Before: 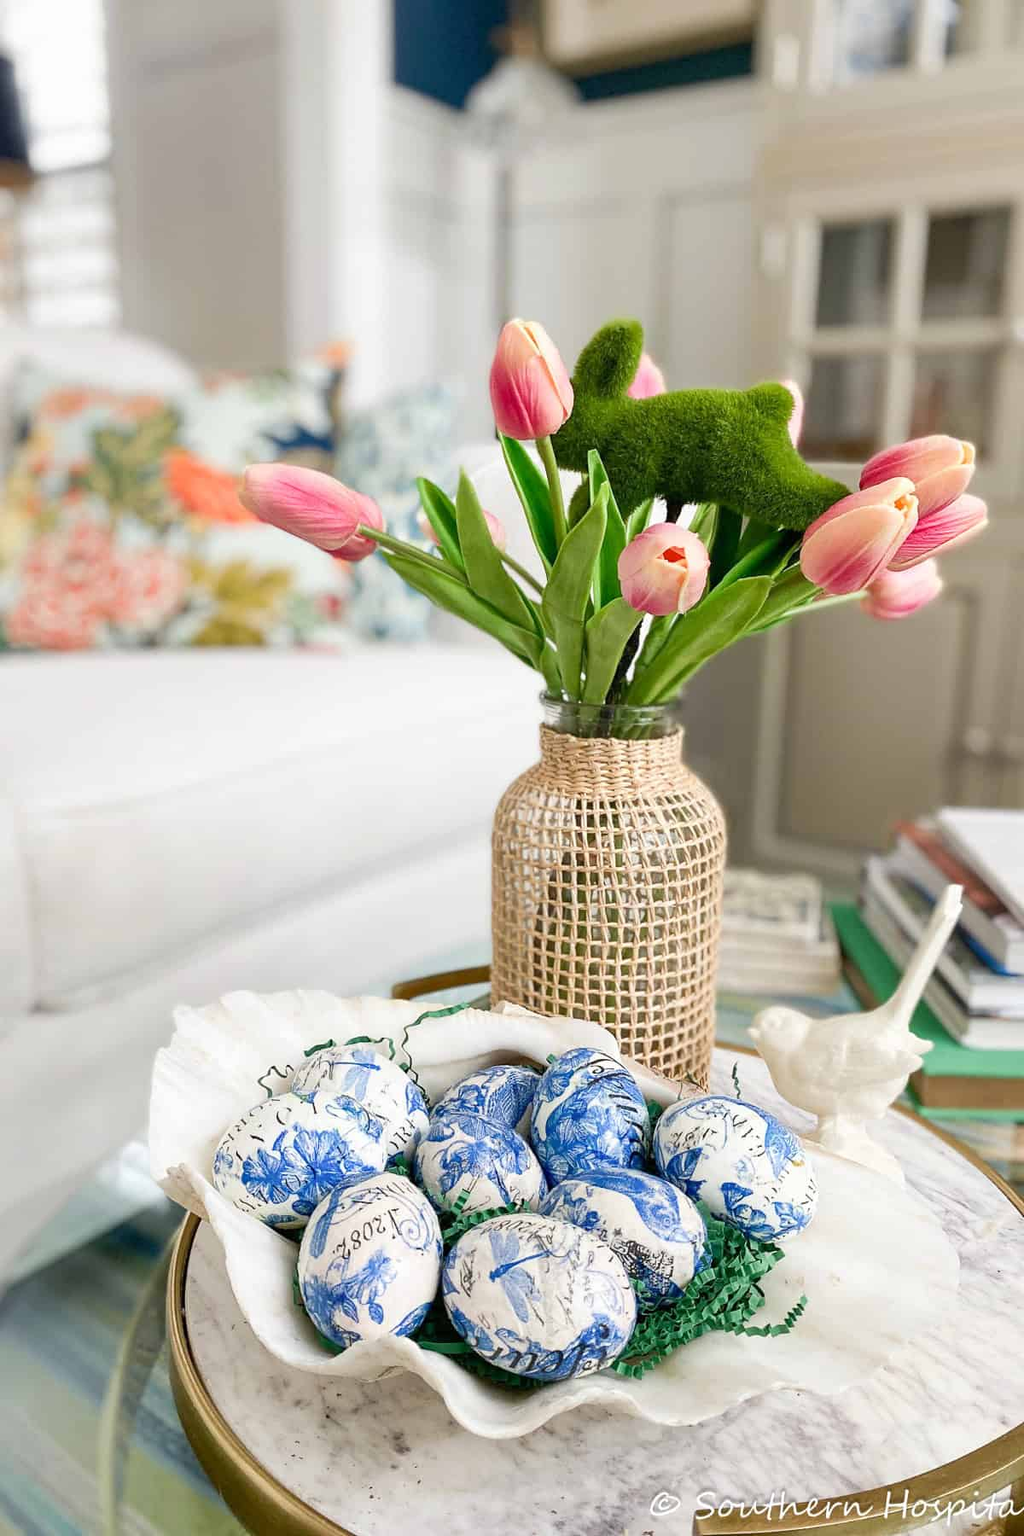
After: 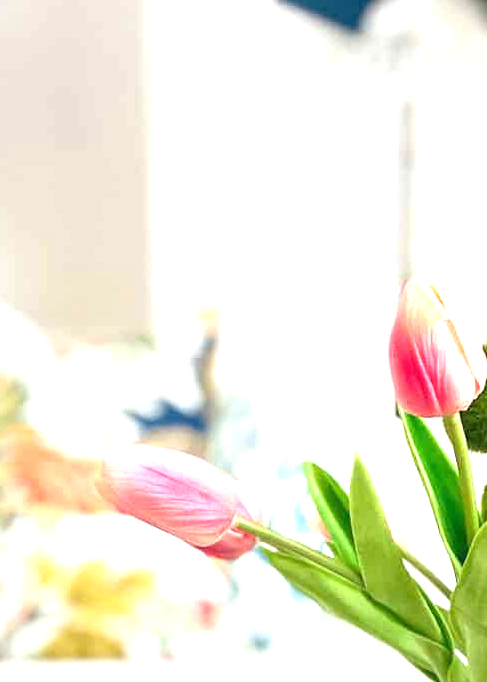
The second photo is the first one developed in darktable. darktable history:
crop: left 15.452%, top 5.459%, right 43.956%, bottom 56.62%
exposure: black level correction 0, exposure 1.173 EV, compensate exposure bias true, compensate highlight preservation false
